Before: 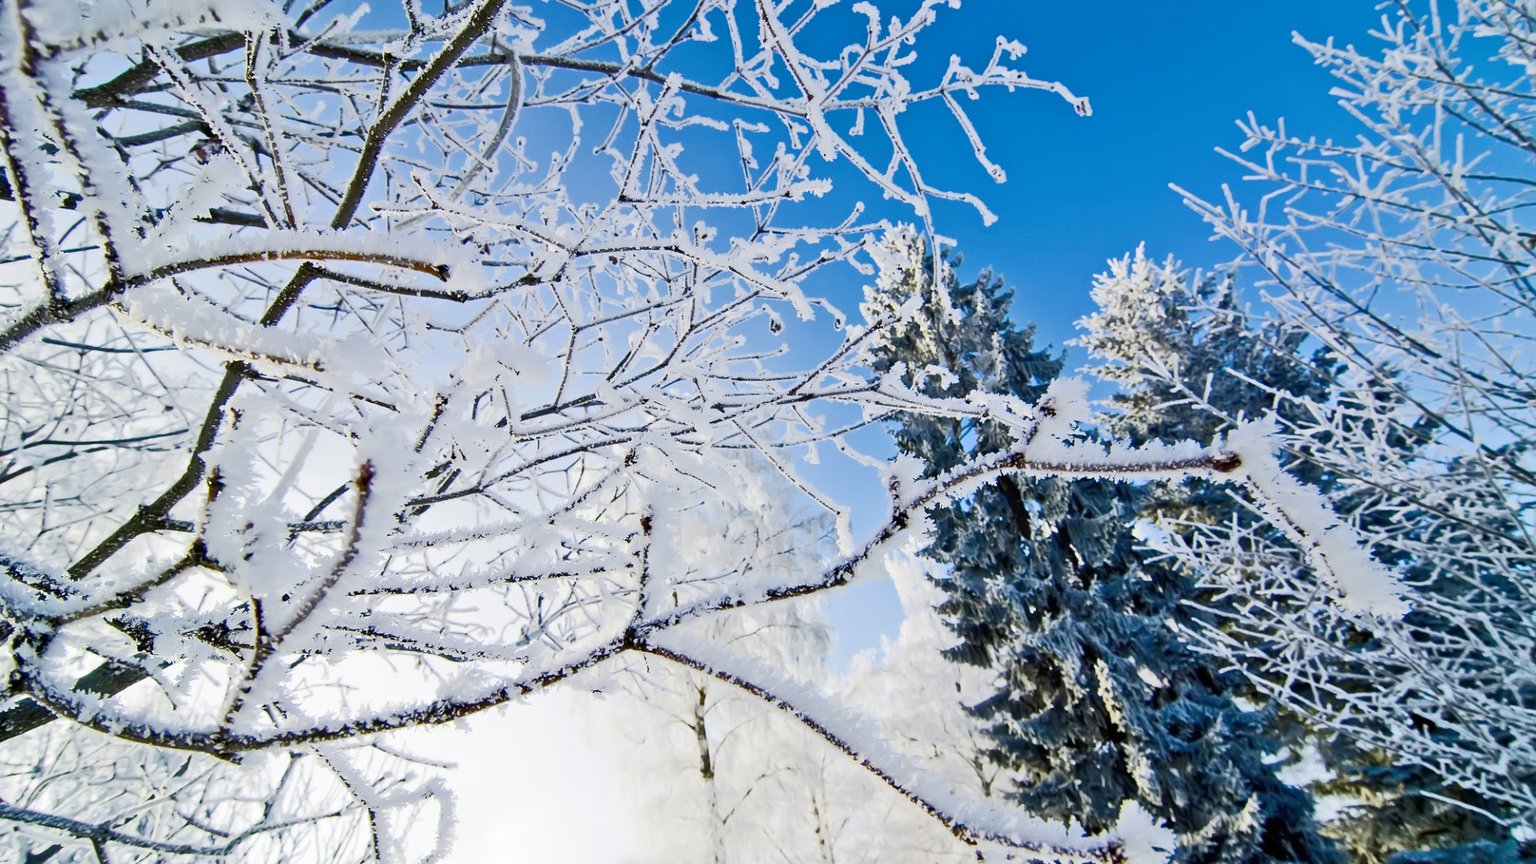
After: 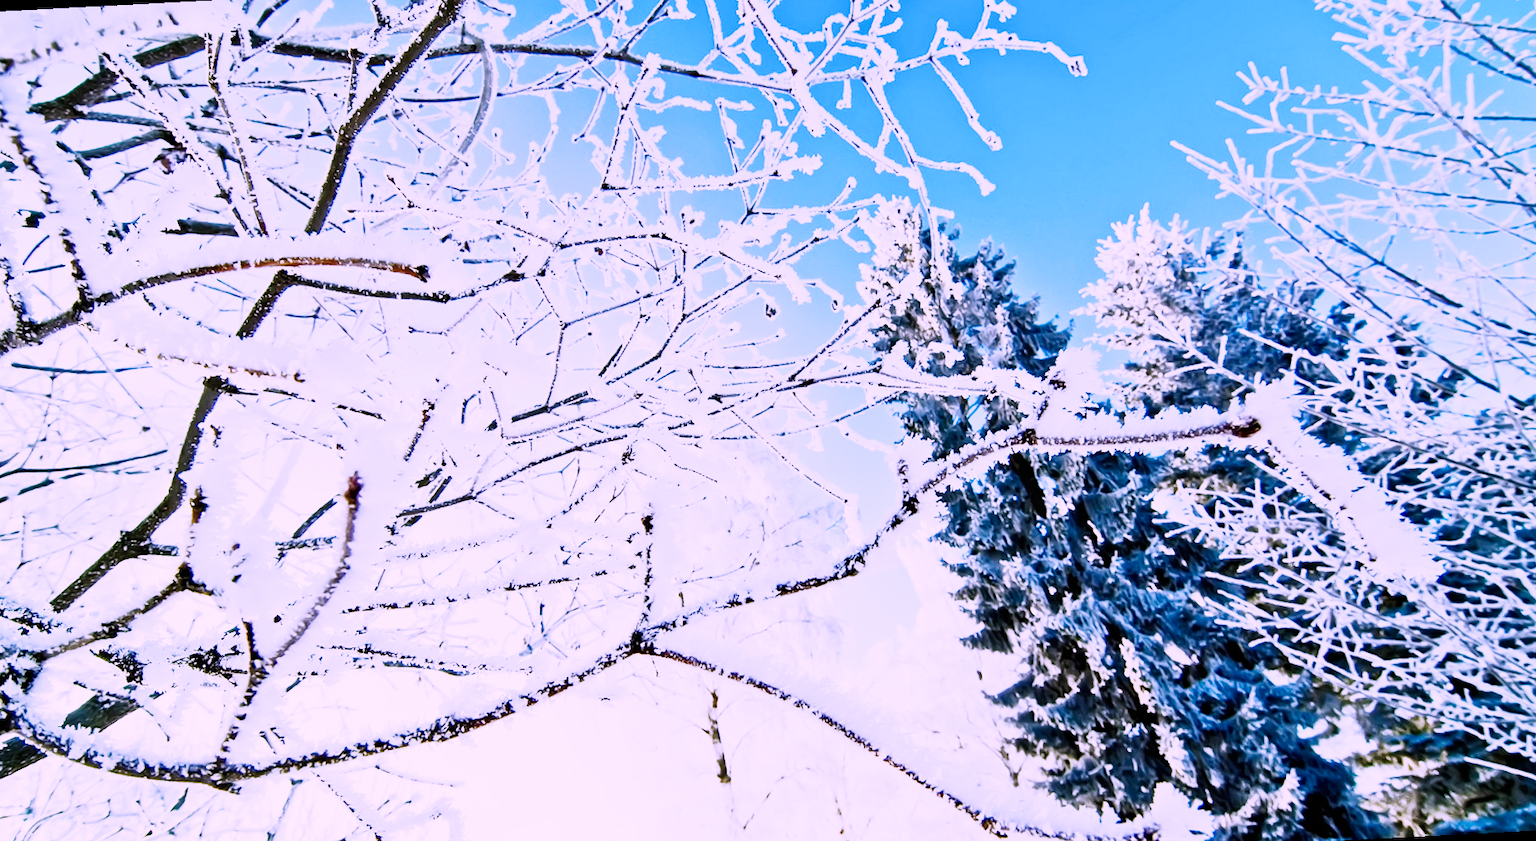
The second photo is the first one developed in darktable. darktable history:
exposure: exposure 0.943 EV, compensate highlight preservation false
sigmoid: contrast 1.8, skew -0.2, preserve hue 0%, red attenuation 0.1, red rotation 0.035, green attenuation 0.1, green rotation -0.017, blue attenuation 0.15, blue rotation -0.052, base primaries Rec2020
rotate and perspective: rotation -3°, crop left 0.031, crop right 0.968, crop top 0.07, crop bottom 0.93
color correction: highlights a* 15.03, highlights b* -25.07
